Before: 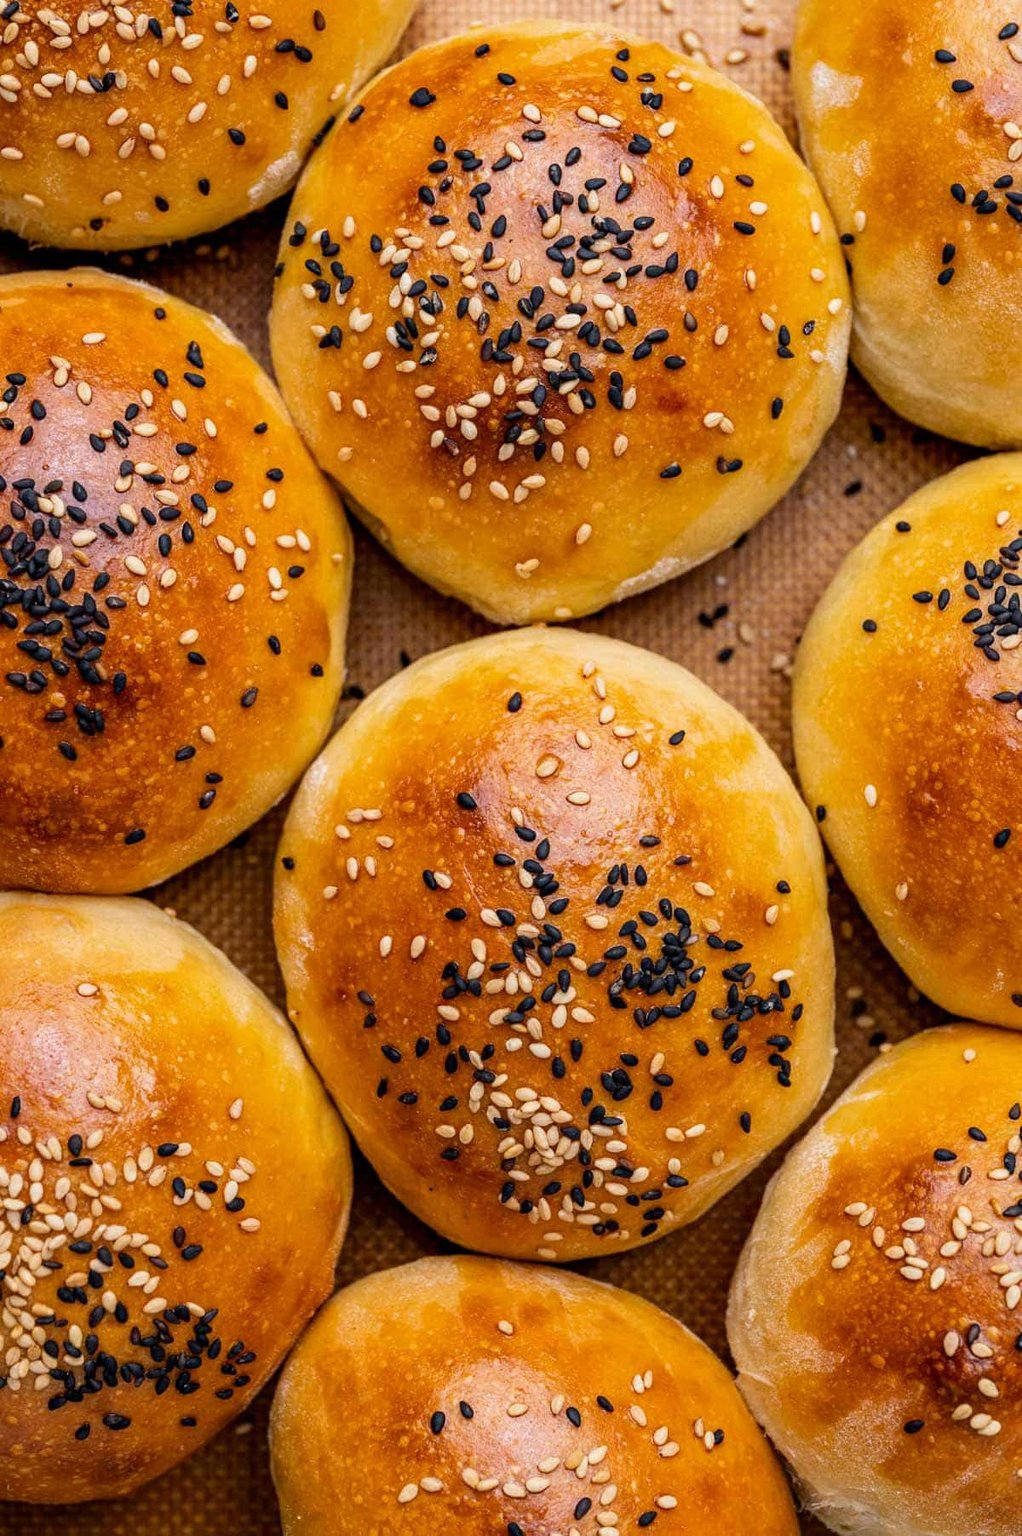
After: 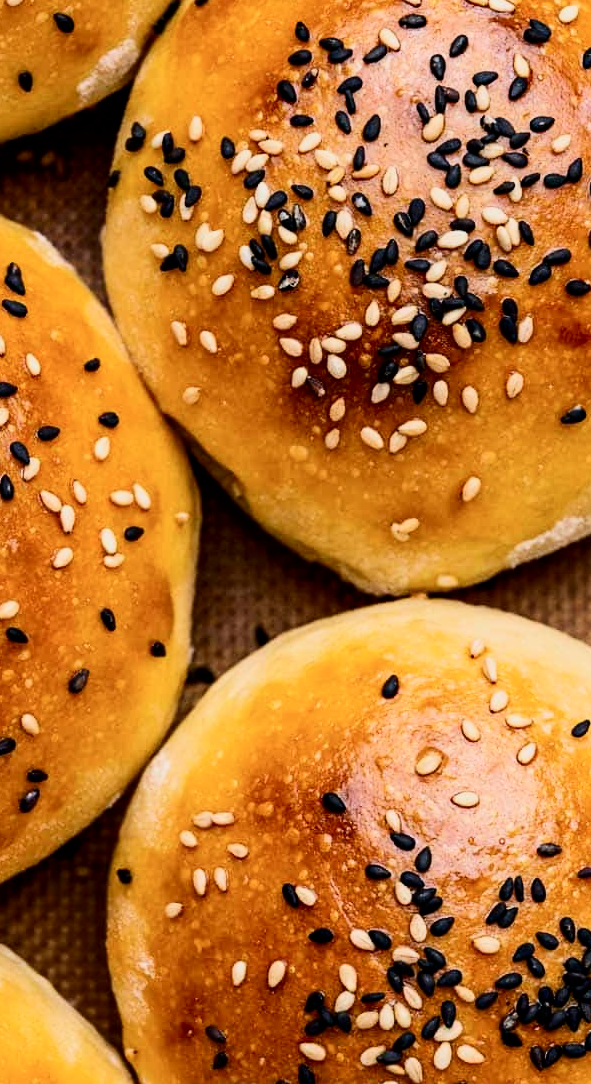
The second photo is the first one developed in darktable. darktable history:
filmic rgb: threshold 3 EV, hardness 4.17, latitude 50%, contrast 1.1, preserve chrominance max RGB, color science v6 (2022), contrast in shadows safe, contrast in highlights safe, enable highlight reconstruction true
contrast brightness saturation: contrast 0.28
crop: left 17.835%, top 7.675%, right 32.881%, bottom 32.213%
